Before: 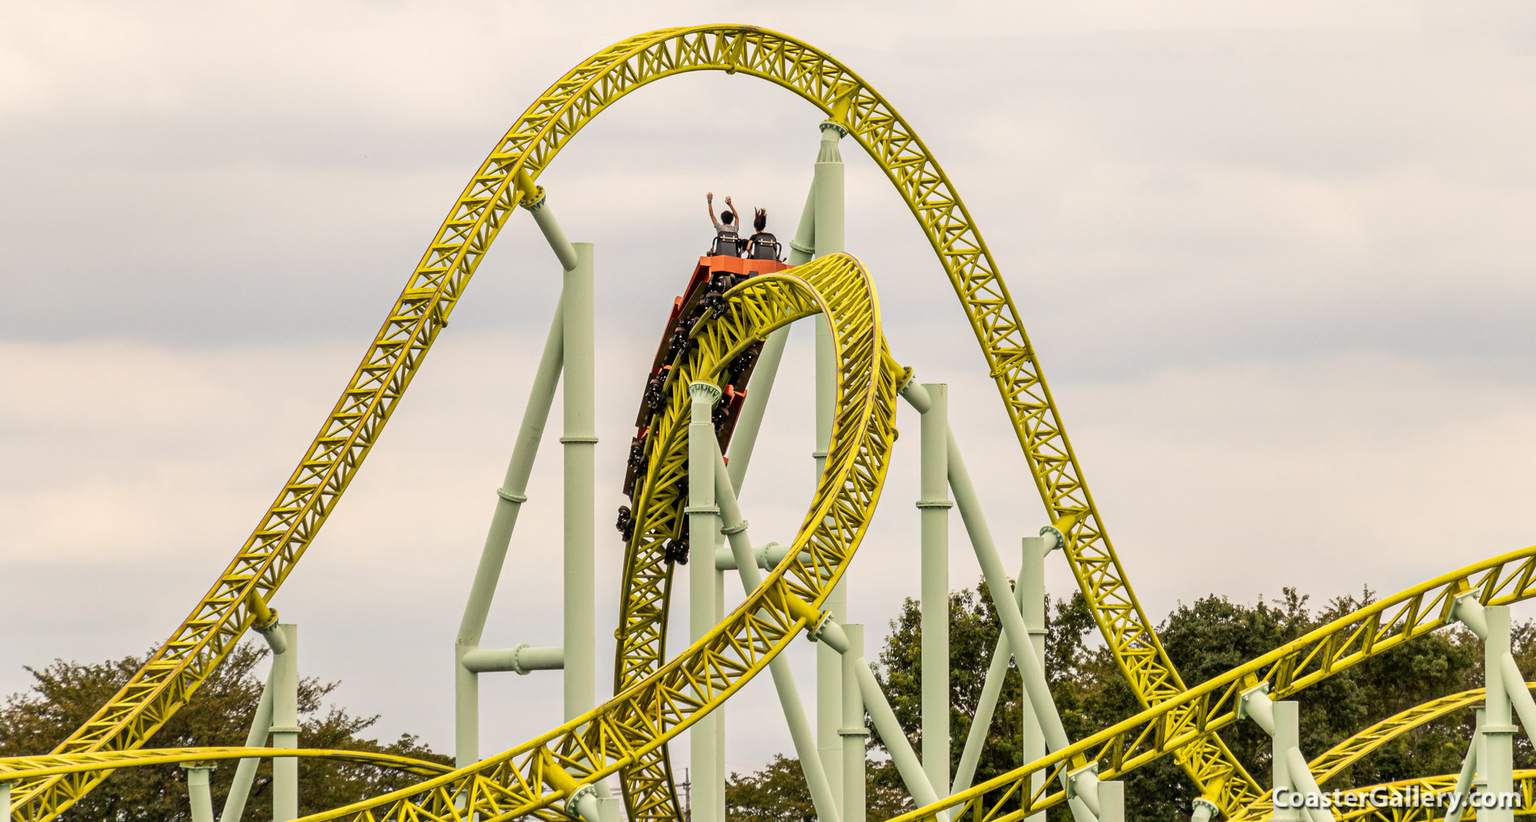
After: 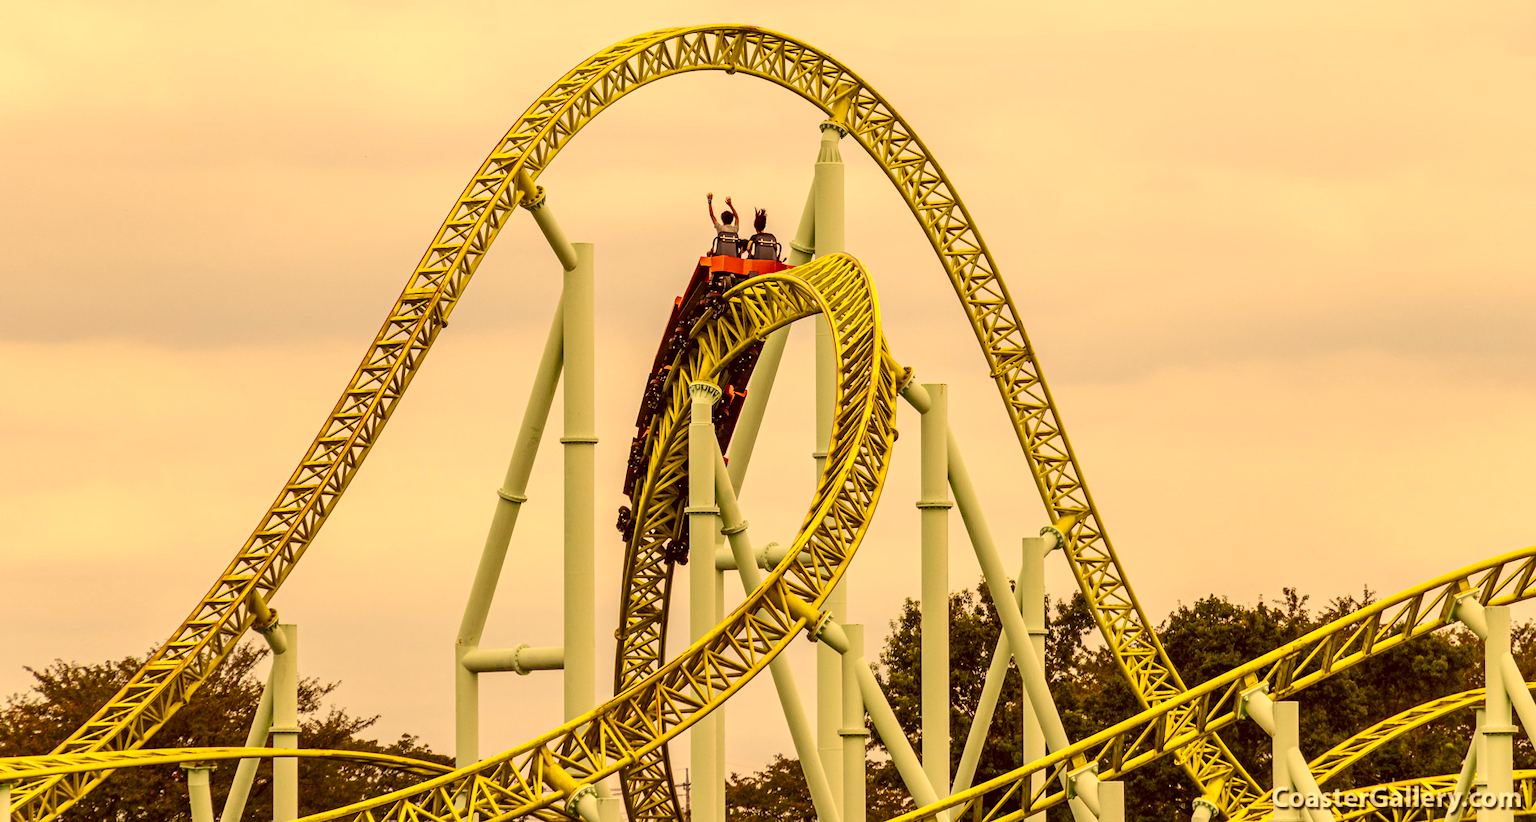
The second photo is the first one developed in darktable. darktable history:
color correction: highlights a* 9.66, highlights b* 38.6, shadows a* 13.94, shadows b* 3.63
color balance rgb: perceptual saturation grading › global saturation 40.497%, perceptual saturation grading › highlights -50.286%, perceptual saturation grading › shadows 30.496%, global vibrance 1.567%, saturation formula JzAzBz (2021)
